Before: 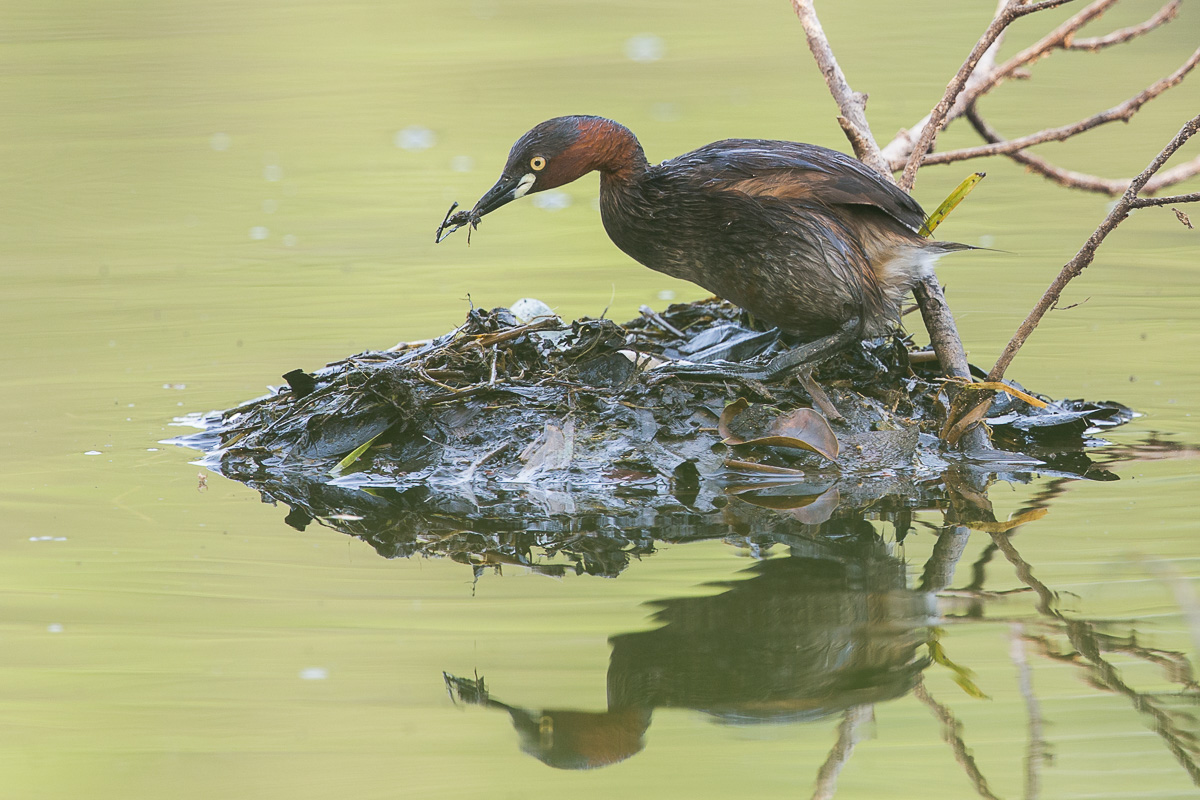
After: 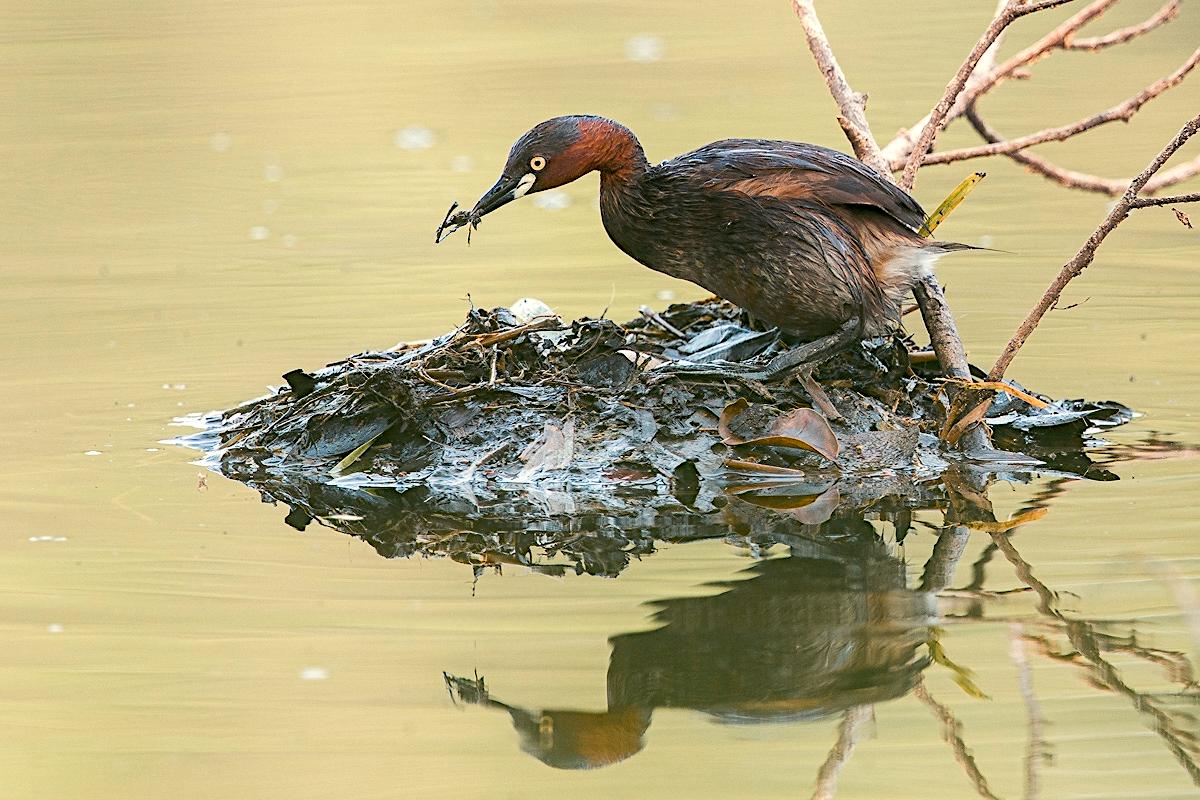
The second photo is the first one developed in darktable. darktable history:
haze removal: strength -0.05
contrast equalizer "negative clarity": octaves 7, y [[0.6 ×6], [0.55 ×6], [0 ×6], [0 ×6], [0 ×6]], mix -0.3
diffuse or sharpen "bloom 20%": radius span 32, 1st order speed 50%, 2nd order speed 50%, 3rd order speed 50%, 4th order speed 50% | blend: blend mode normal, opacity 20%; mask: uniform (no mask)
diffuse or sharpen "_builtin_sharpen demosaicing | AA filter": edge sensitivity 1, 1st order anisotropy 100%, 2nd order anisotropy 100%, 3rd order anisotropy 100%, 4th order anisotropy 100%, 1st order speed -25%, 2nd order speed -25%, 3rd order speed -25%, 4th order speed -25%
tone equalizer "_builtin_contrast tone curve | soft": -8 EV -0.417 EV, -7 EV -0.389 EV, -6 EV -0.333 EV, -5 EV -0.222 EV, -3 EV 0.222 EV, -2 EV 0.333 EV, -1 EV 0.389 EV, +0 EV 0.417 EV, edges refinement/feathering 500, mask exposure compensation -1.57 EV, preserve details no
color balance rgb "creative | pacific": shadows lift › chroma 3%, shadows lift › hue 280.8°, power › hue 330°, highlights gain › chroma 3%, highlights gain › hue 75.6°, global offset › luminance -1%, perceptual saturation grading › global saturation 20%, perceptual saturation grading › highlights -25%, perceptual saturation grading › shadows 50%, global vibrance 20%
color equalizer "creative | pacific": saturation › orange 1.03, saturation › yellow 0.883, saturation › green 0.883, saturation › blue 1.08, saturation › magenta 1.05, hue › orange -4.88, hue › green 8.78, brightness › red 1.06, brightness › orange 1.08, brightness › yellow 0.916, brightness › green 0.916, brightness › cyan 1.04, brightness › blue 1.12, brightness › magenta 1.07
rgb primaries "creative | pacific": red hue -0.042, red purity 1.1, green hue 0.047, green purity 1.12, blue hue -0.089, blue purity 0.88
grain: coarseness 0.09 ISO, strength 10% | blend: blend mode normal, opacity 100%; mask: uniform (no mask)
